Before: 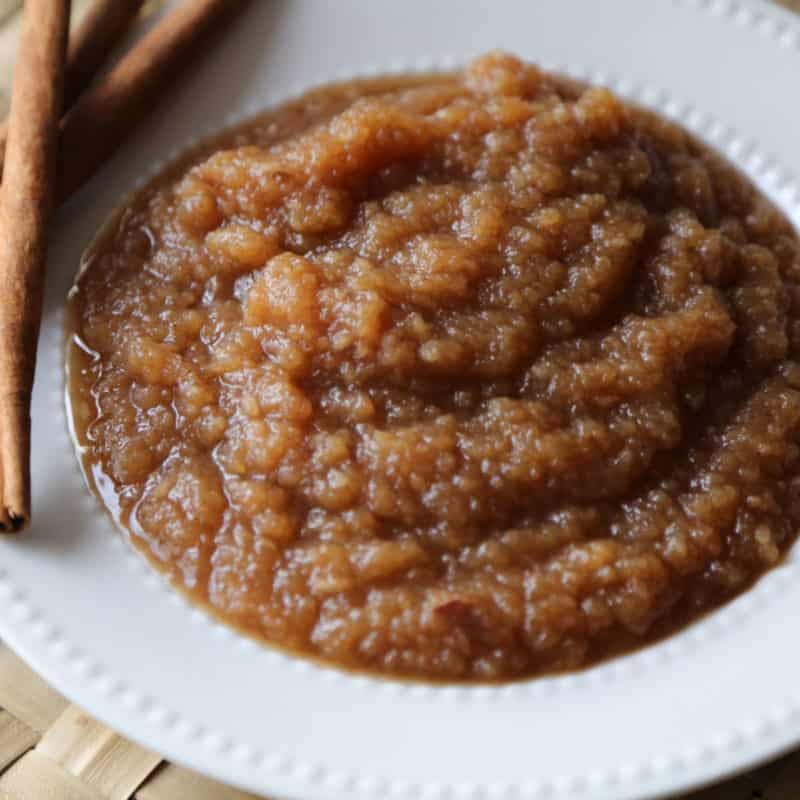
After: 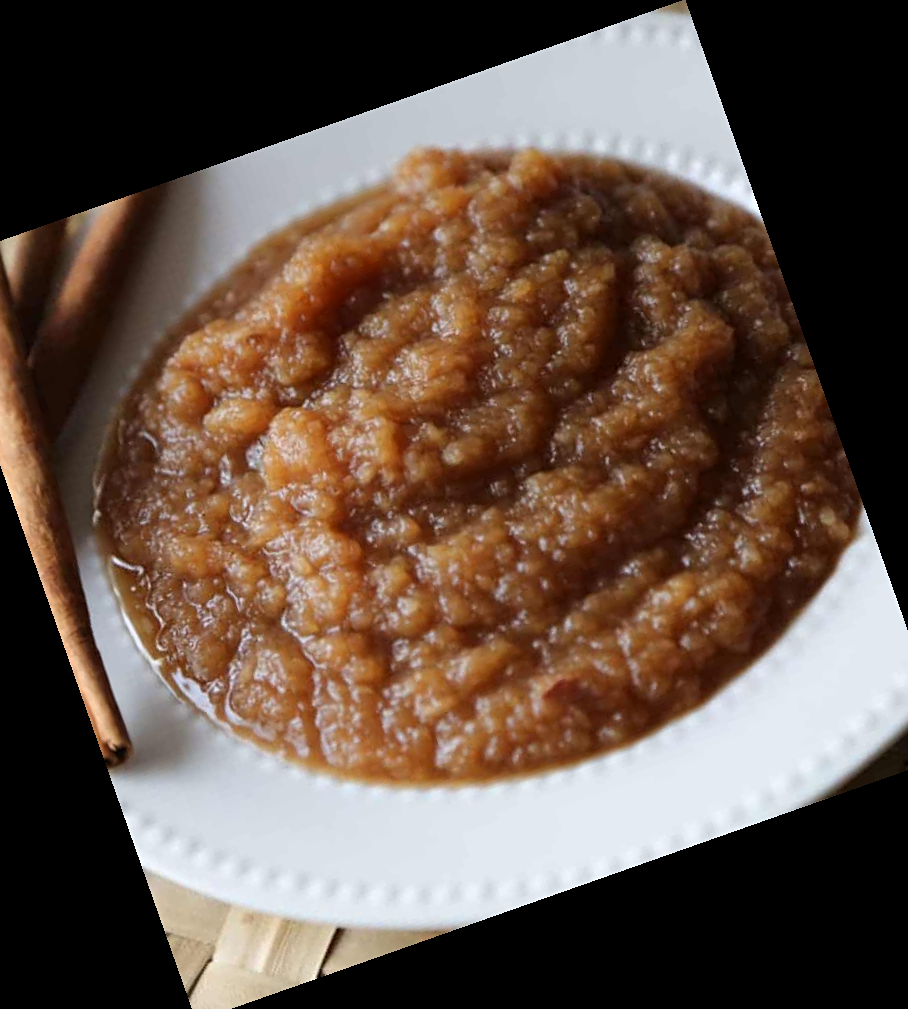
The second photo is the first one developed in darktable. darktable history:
crop and rotate: angle 19.43°, left 6.812%, right 4.125%, bottom 1.087%
sharpen: amount 0.2
